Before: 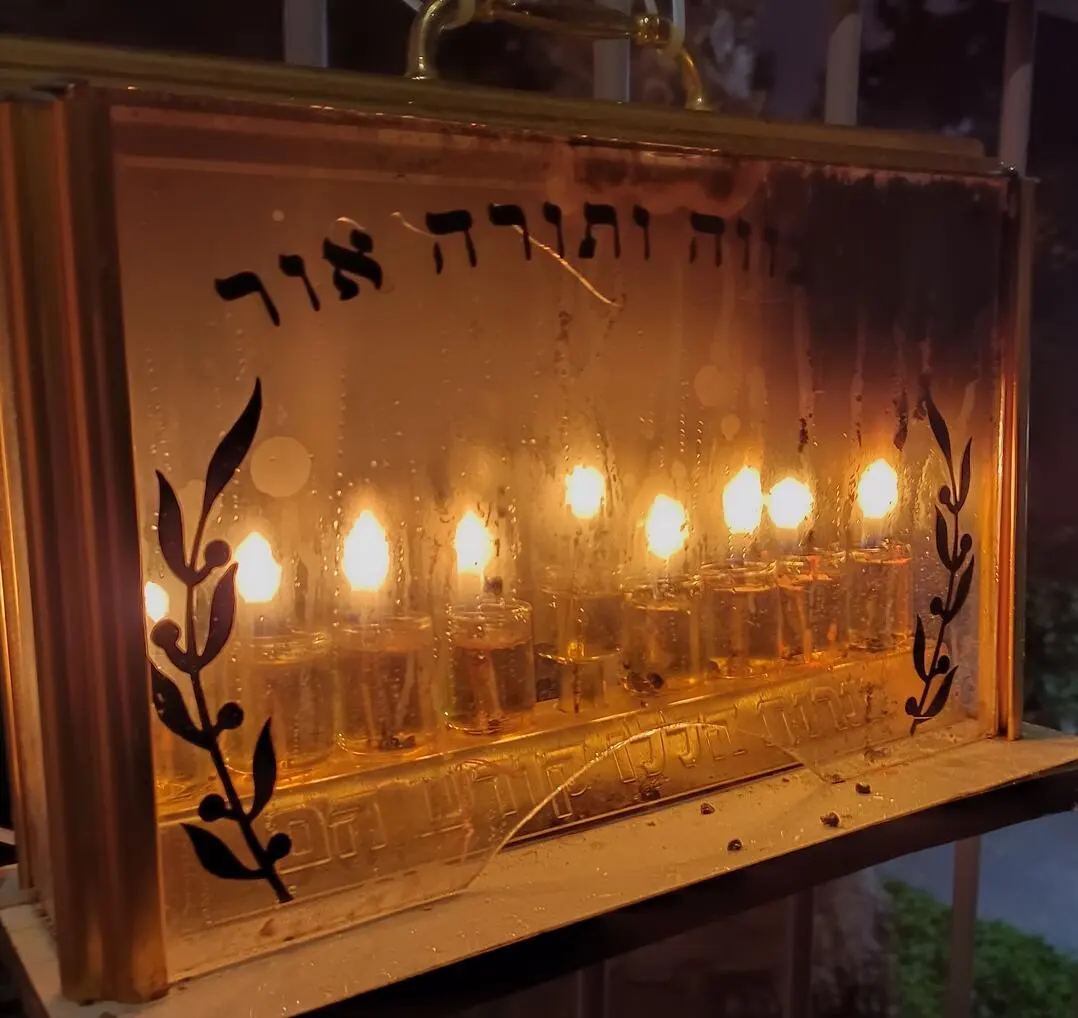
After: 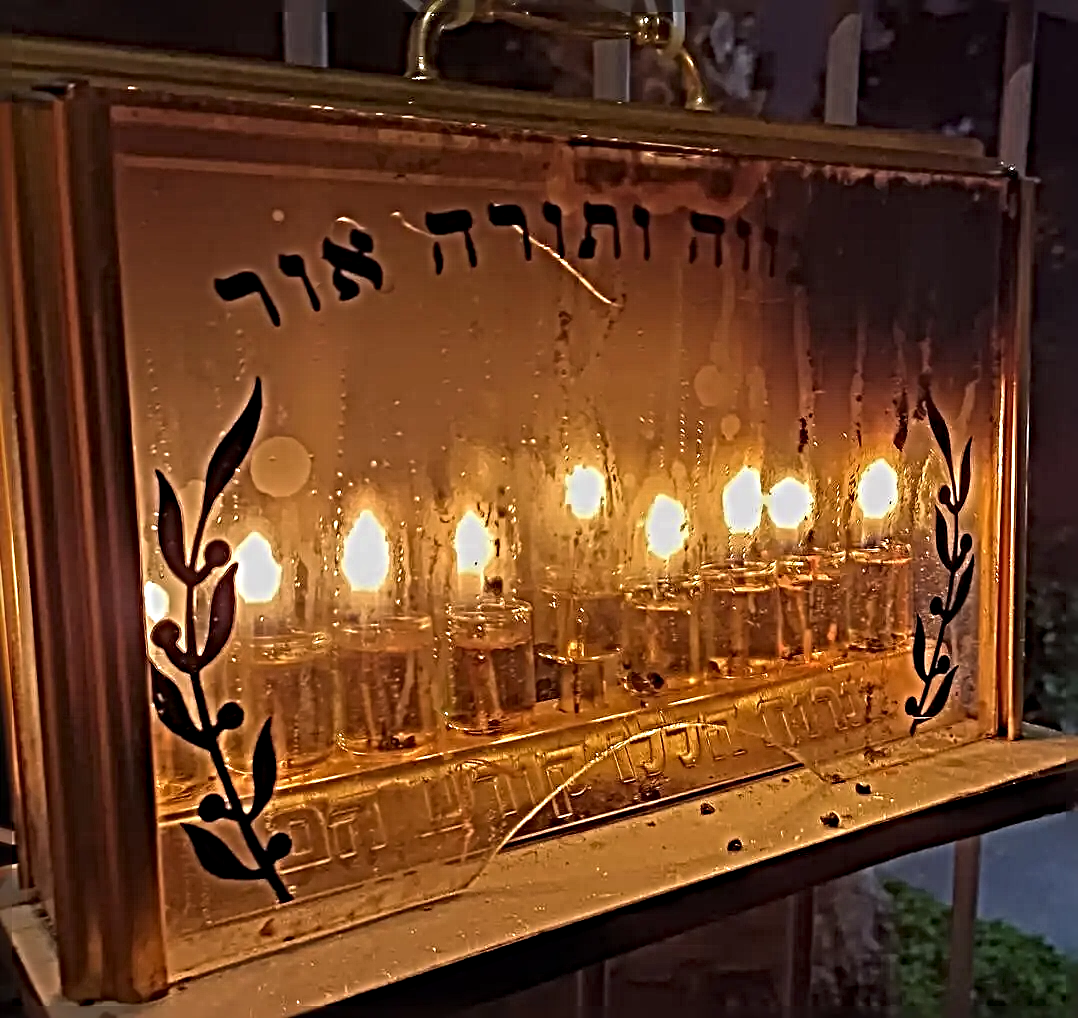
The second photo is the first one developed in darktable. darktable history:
sharpen: radius 6.28, amount 1.811, threshold 0.166
